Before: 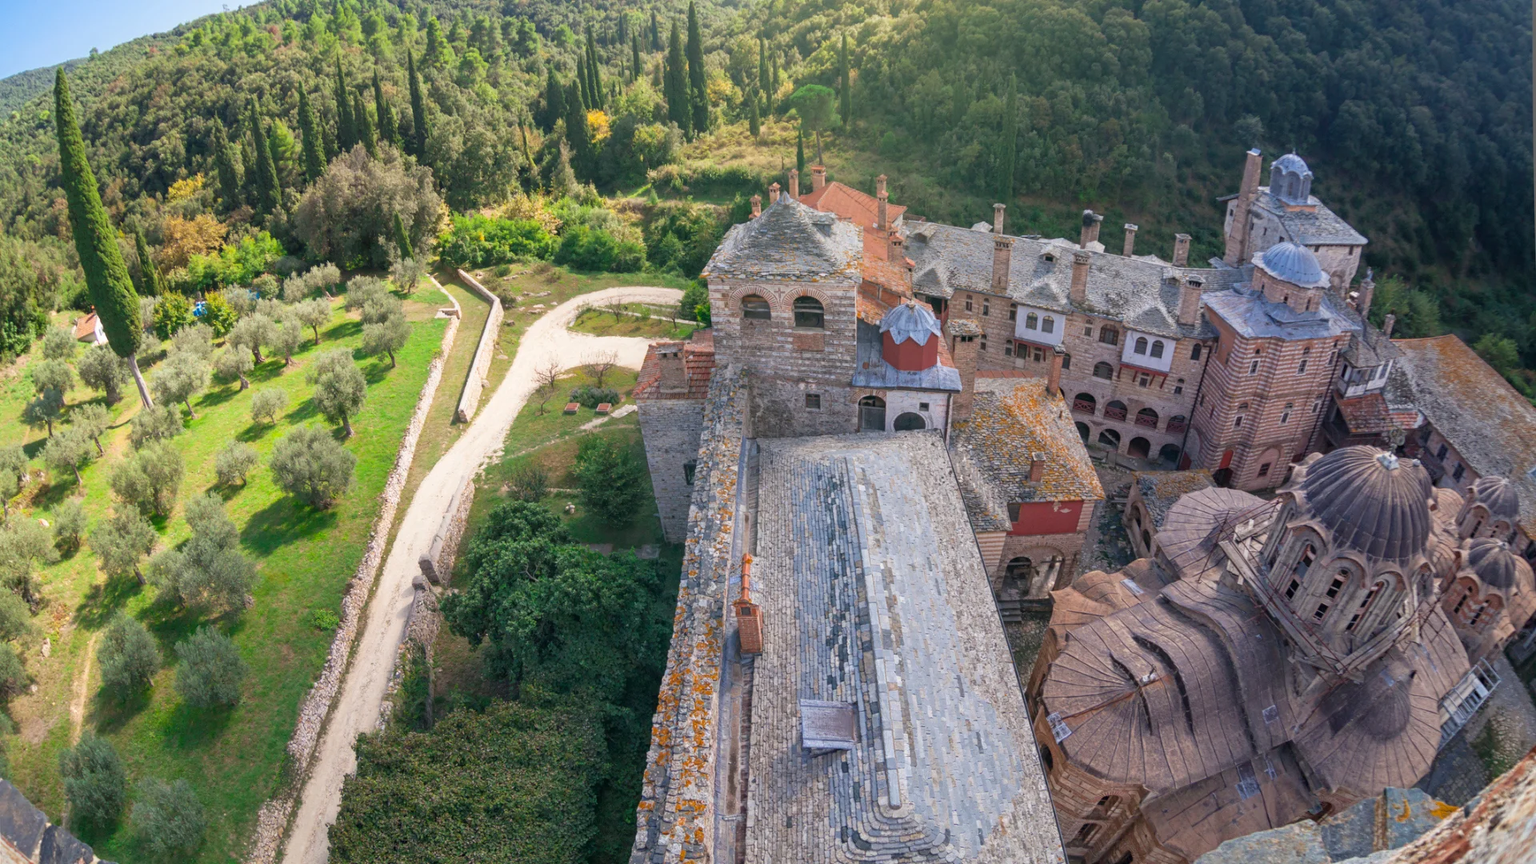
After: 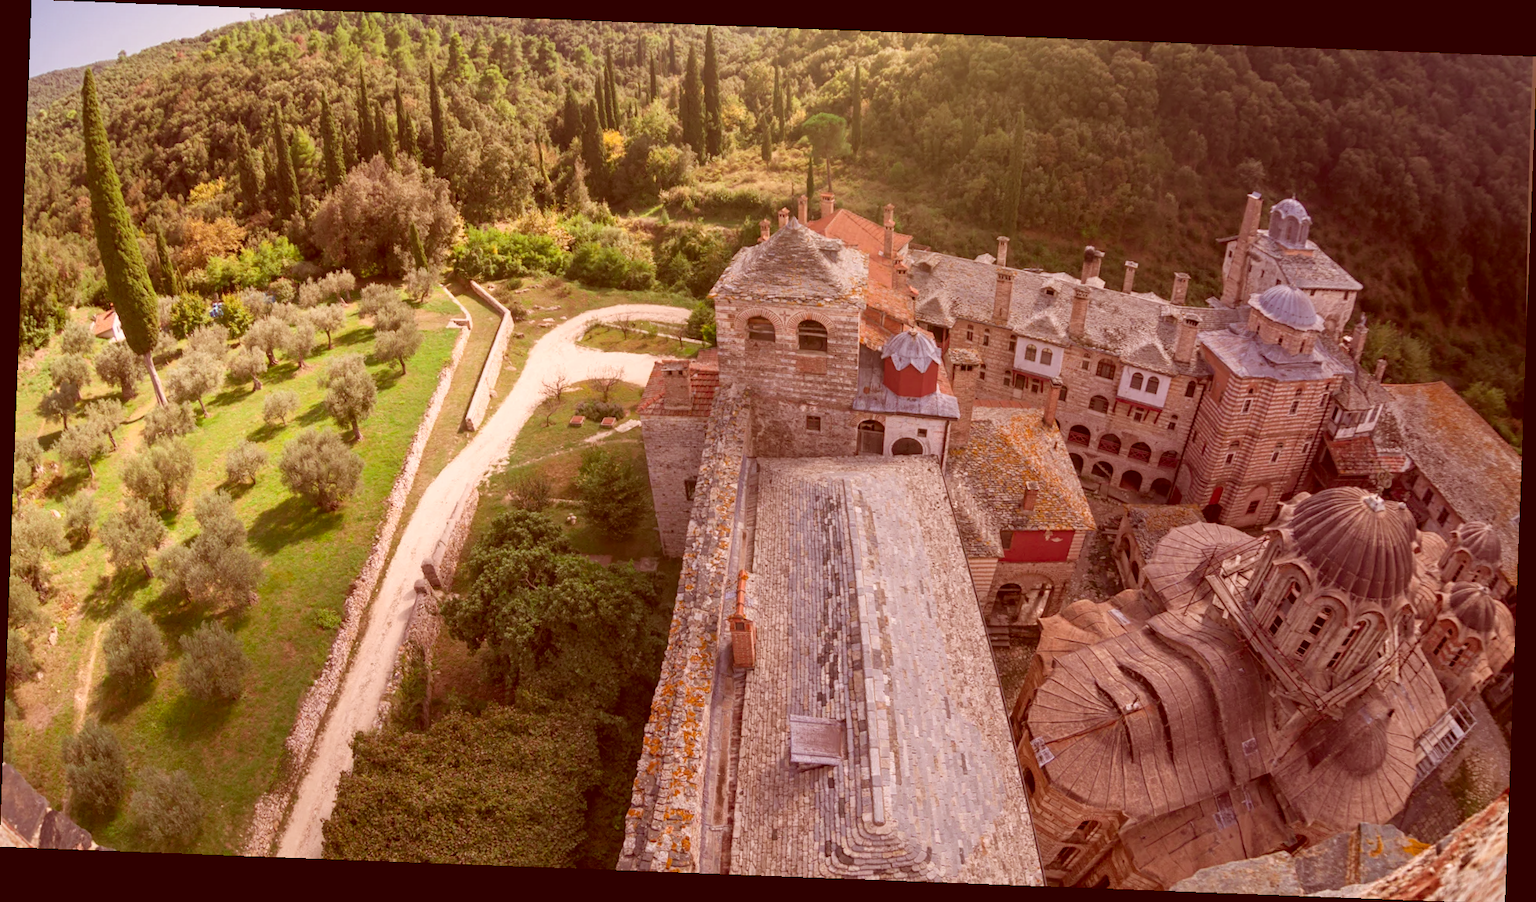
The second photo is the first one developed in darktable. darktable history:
color correction: highlights a* 9.03, highlights b* 8.71, shadows a* 40, shadows b* 40, saturation 0.8
rotate and perspective: rotation 2.17°, automatic cropping off
